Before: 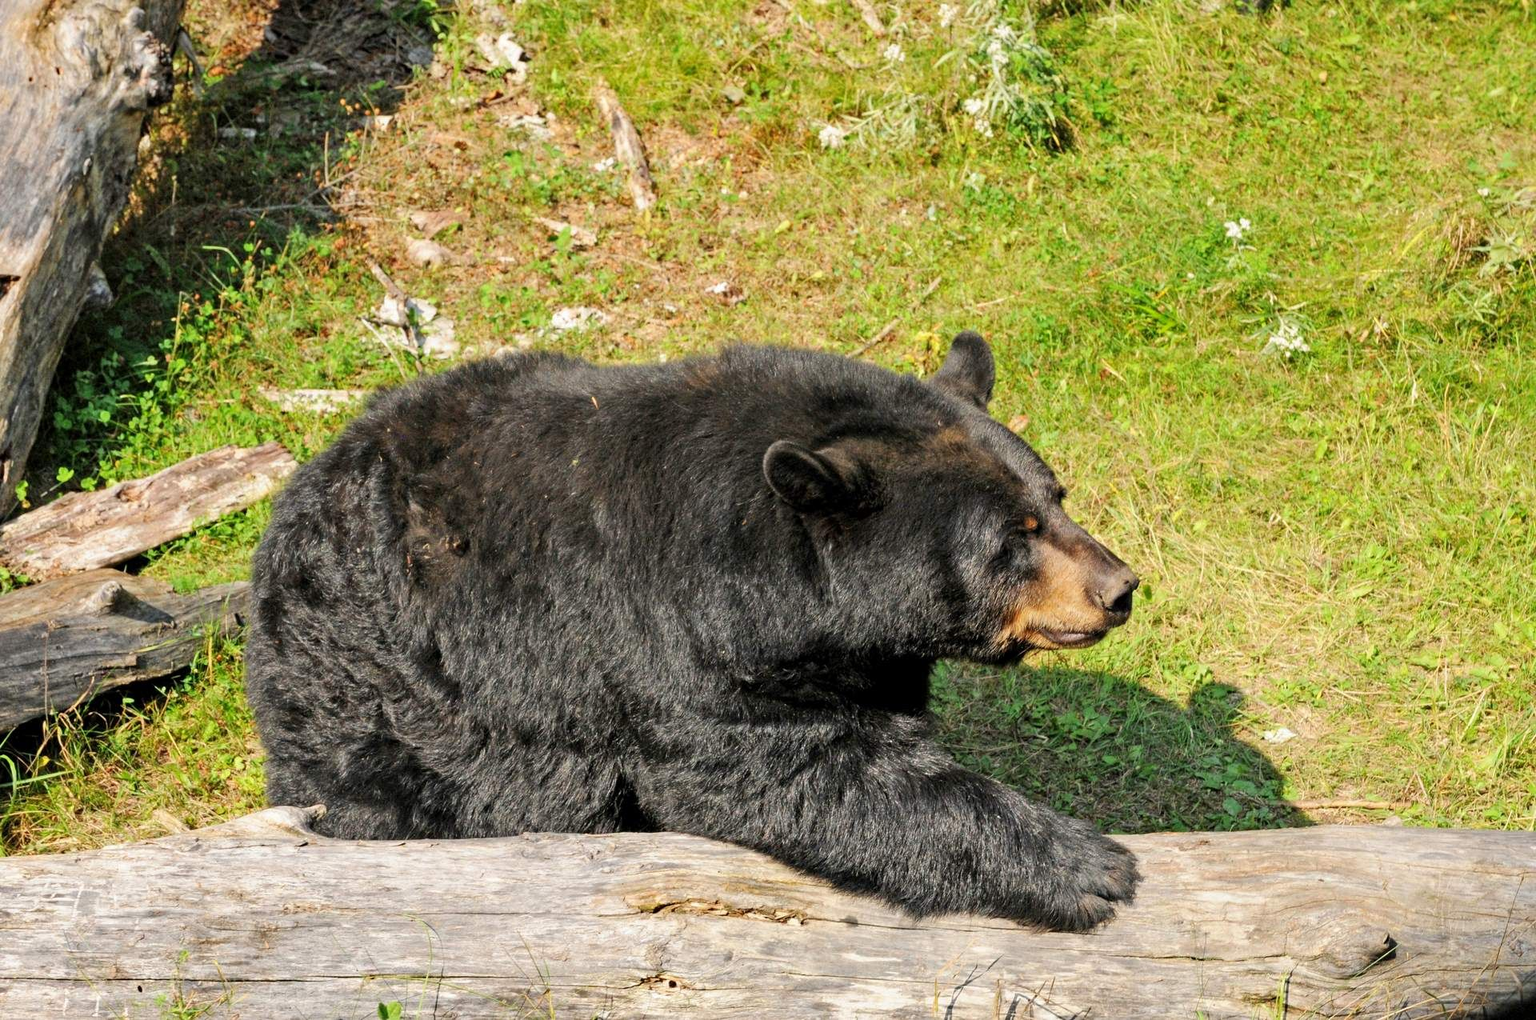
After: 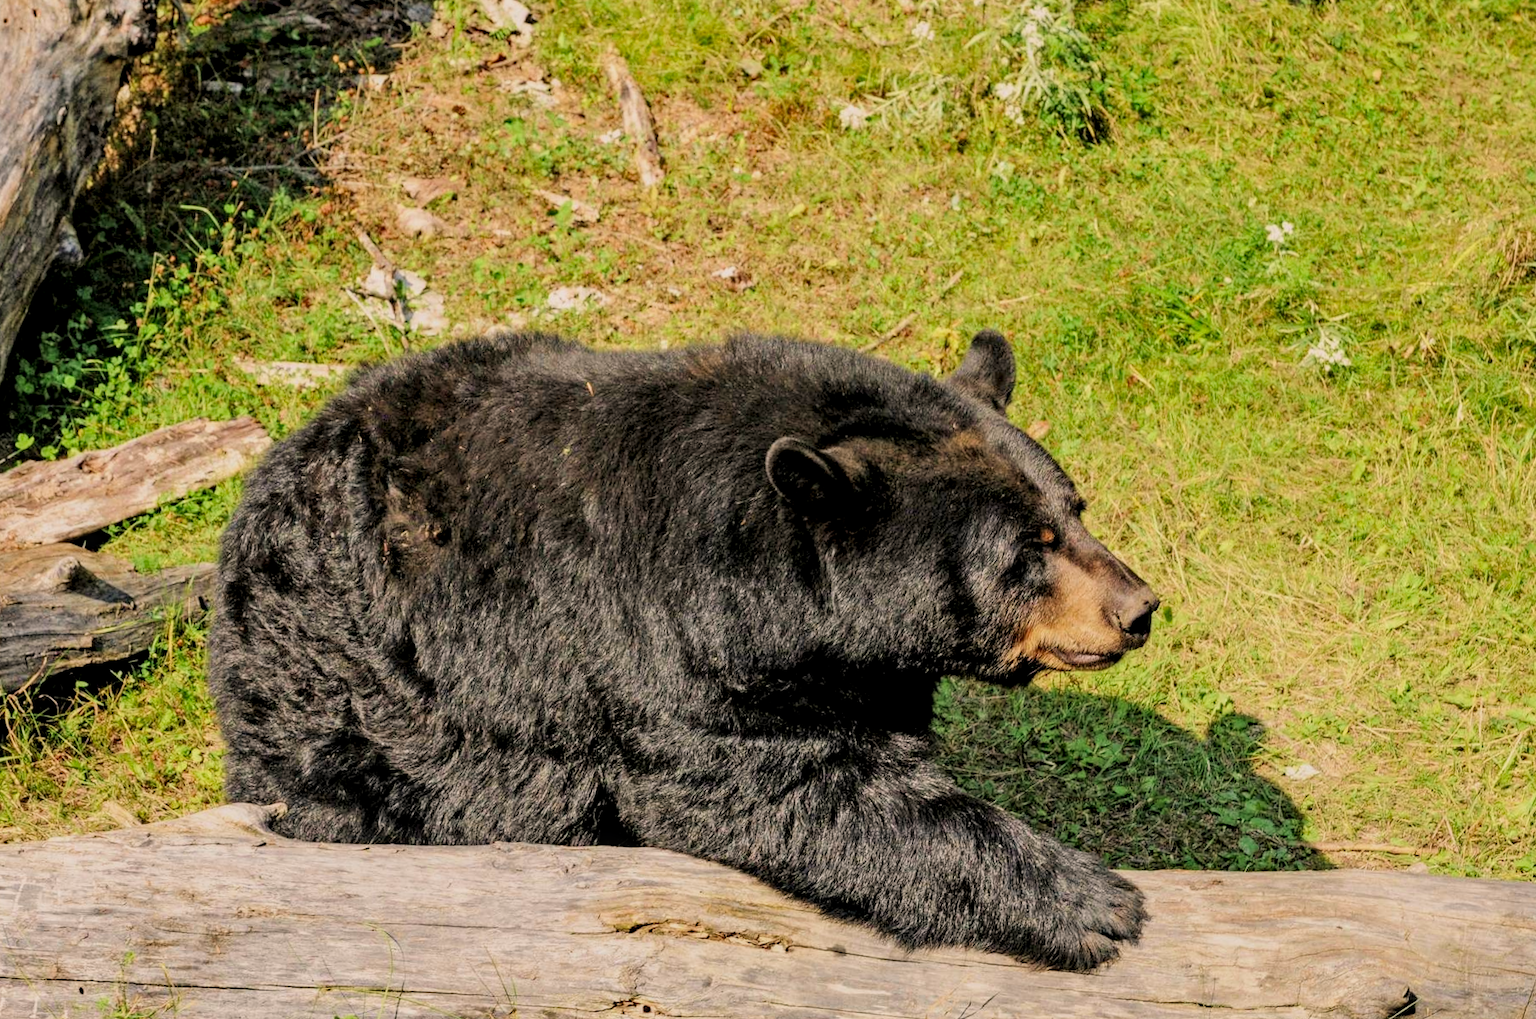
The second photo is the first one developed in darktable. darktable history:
filmic rgb: black relative exposure -7.65 EV, white relative exposure 4.56 EV, hardness 3.61
crop and rotate: angle -2.38°
local contrast: detail 130%
velvia: on, module defaults
color correction: highlights a* 3.84, highlights b* 5.07
